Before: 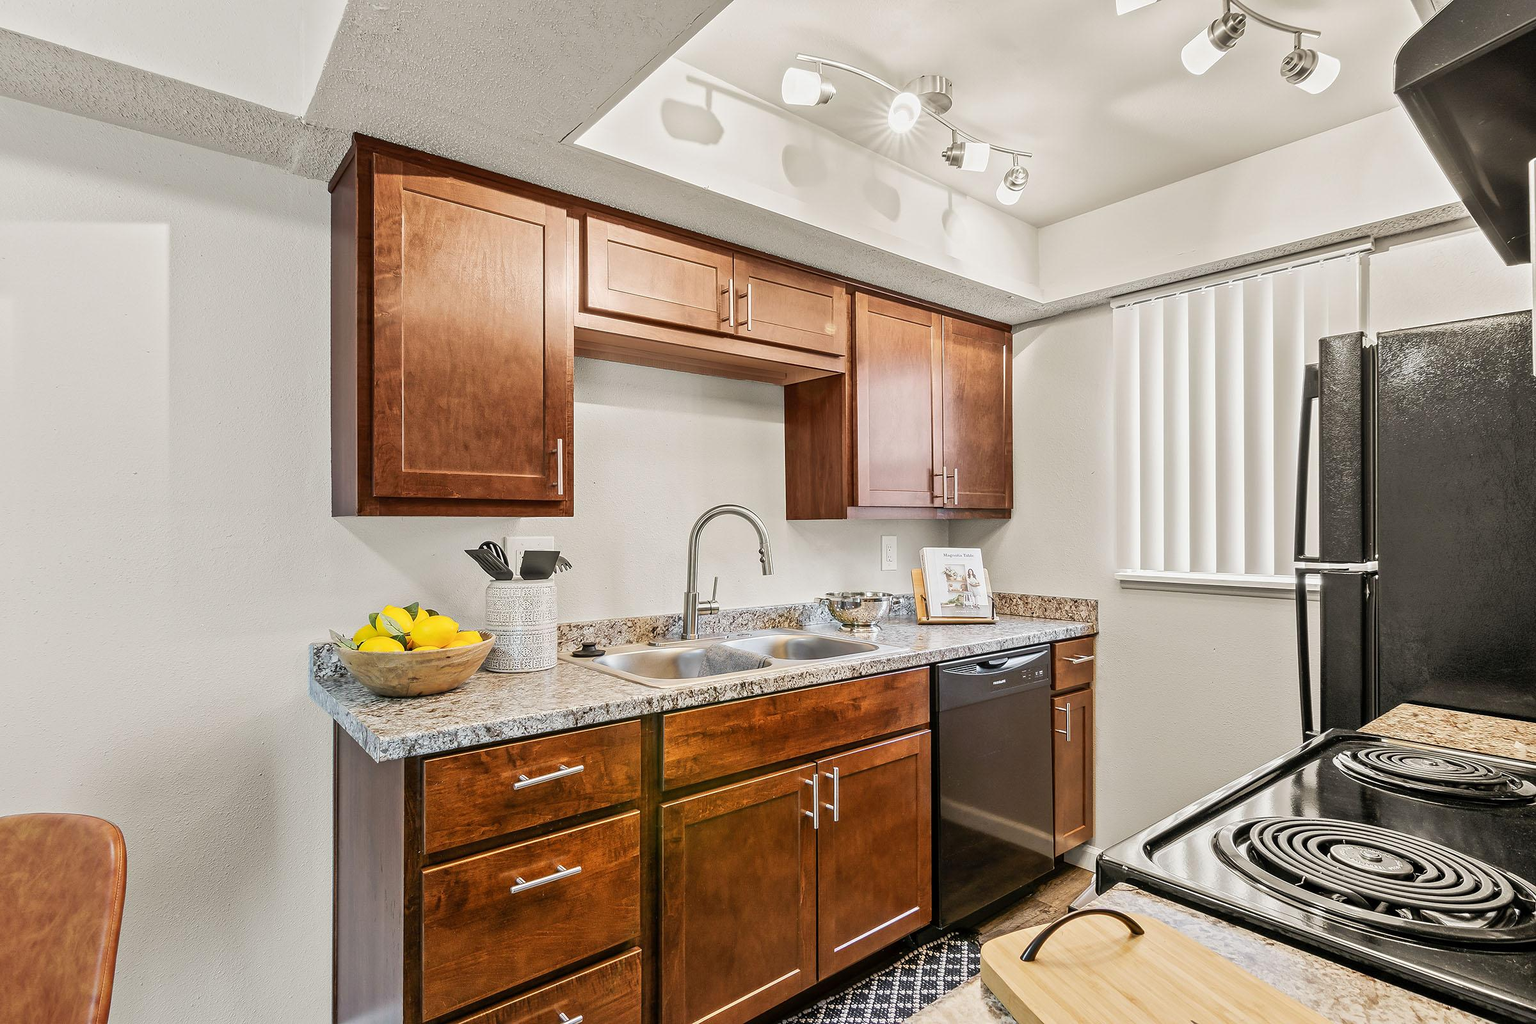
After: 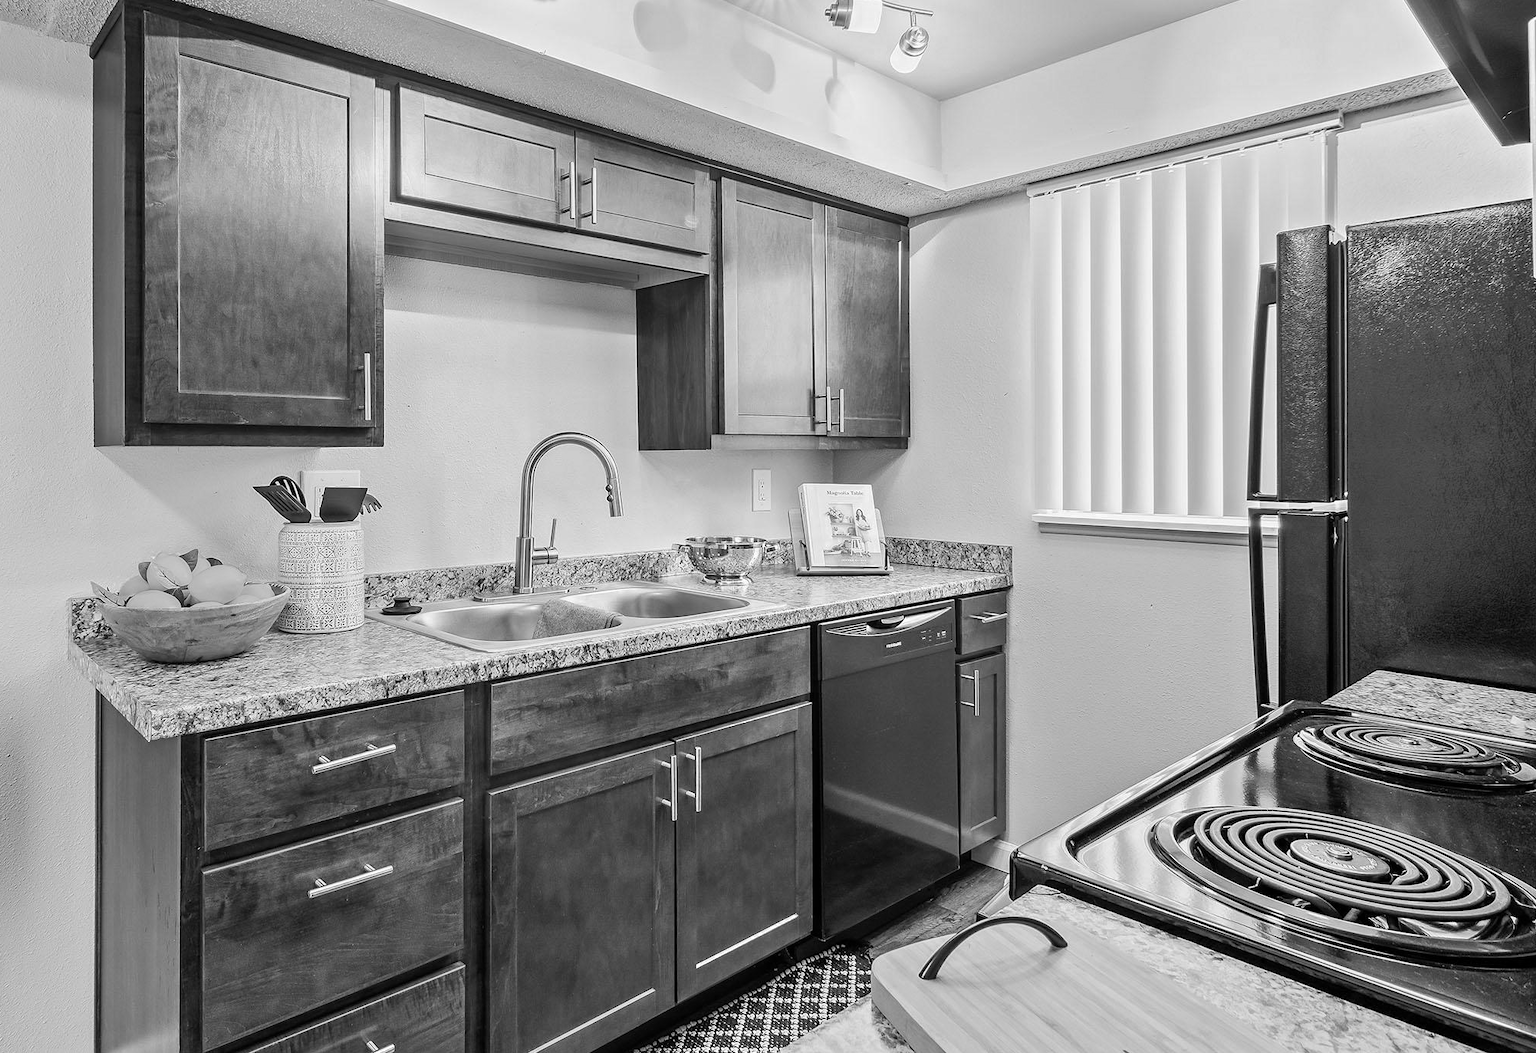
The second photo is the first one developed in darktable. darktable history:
color zones: curves: ch0 [(0, 0.613) (0.01, 0.613) (0.245, 0.448) (0.498, 0.529) (0.642, 0.665) (0.879, 0.777) (0.99, 0.613)]; ch1 [(0, 0) (0.143, 0) (0.286, 0) (0.429, 0) (0.571, 0) (0.714, 0) (0.857, 0)]
crop: left 16.538%, top 14.064%
